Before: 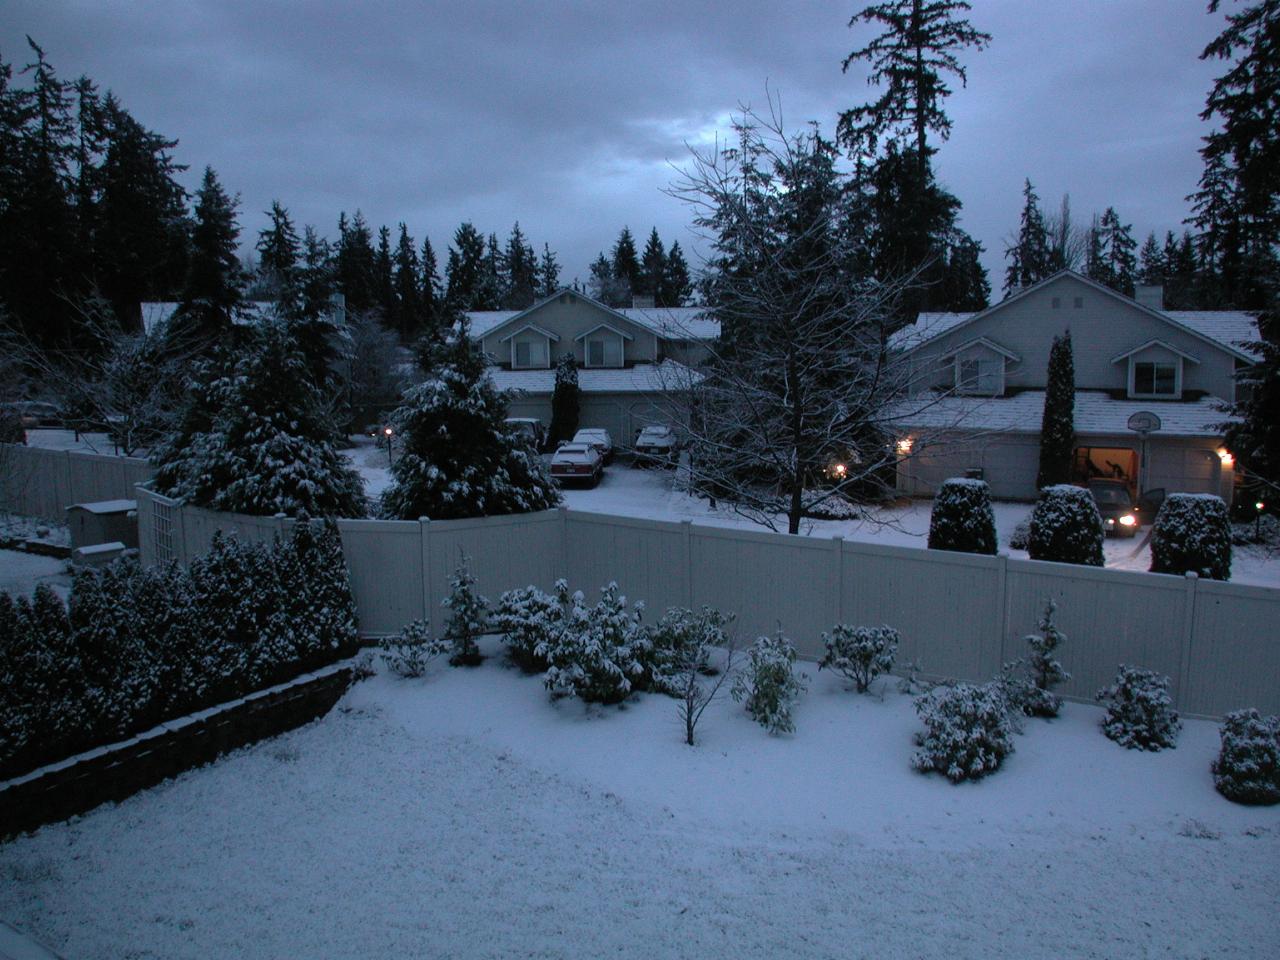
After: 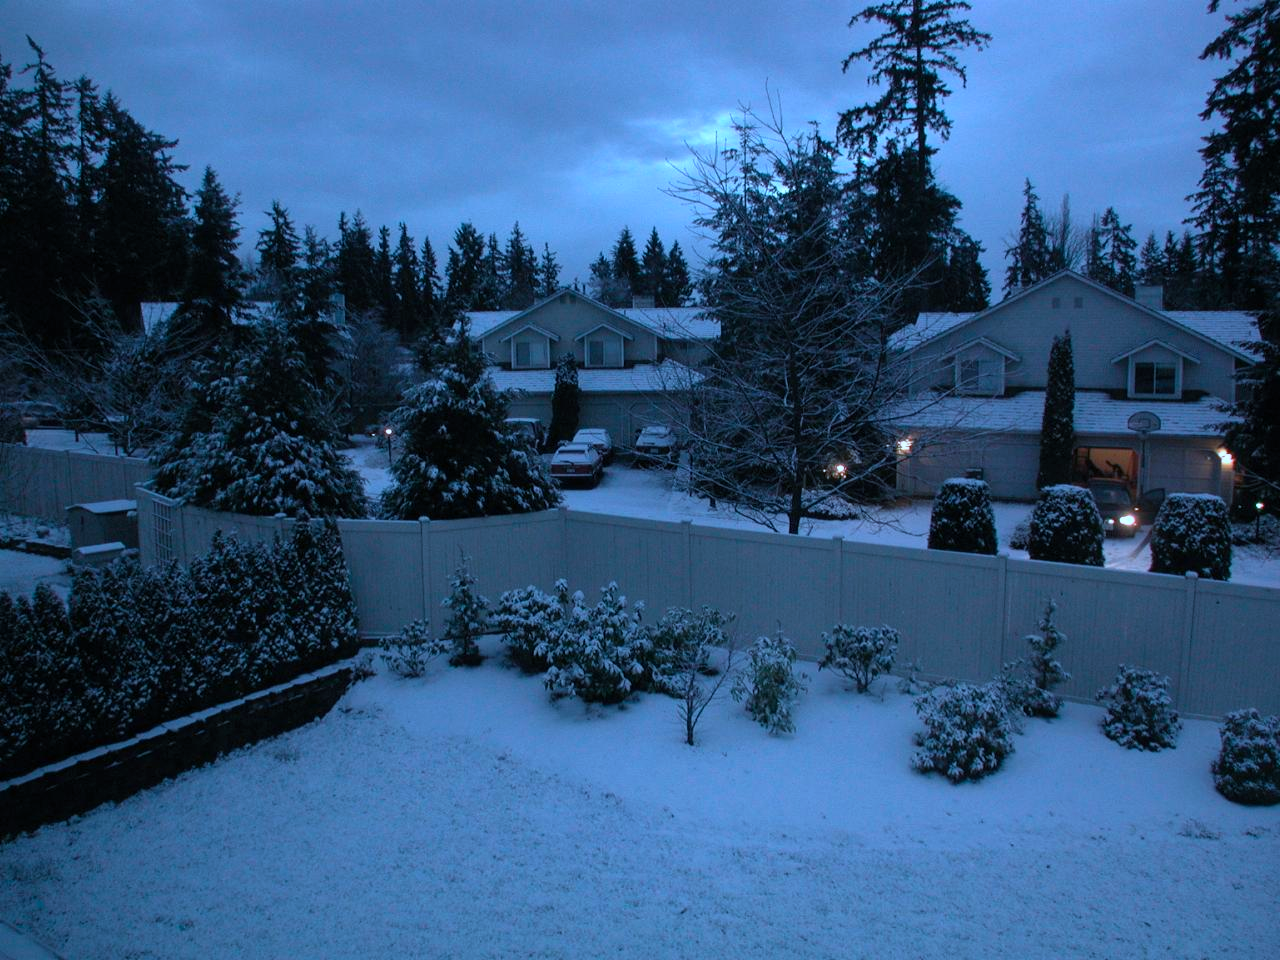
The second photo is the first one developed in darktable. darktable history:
color balance rgb: linear chroma grading › shadows -3%, linear chroma grading › highlights -4%
color calibration: x 0.396, y 0.386, temperature 3669 K
